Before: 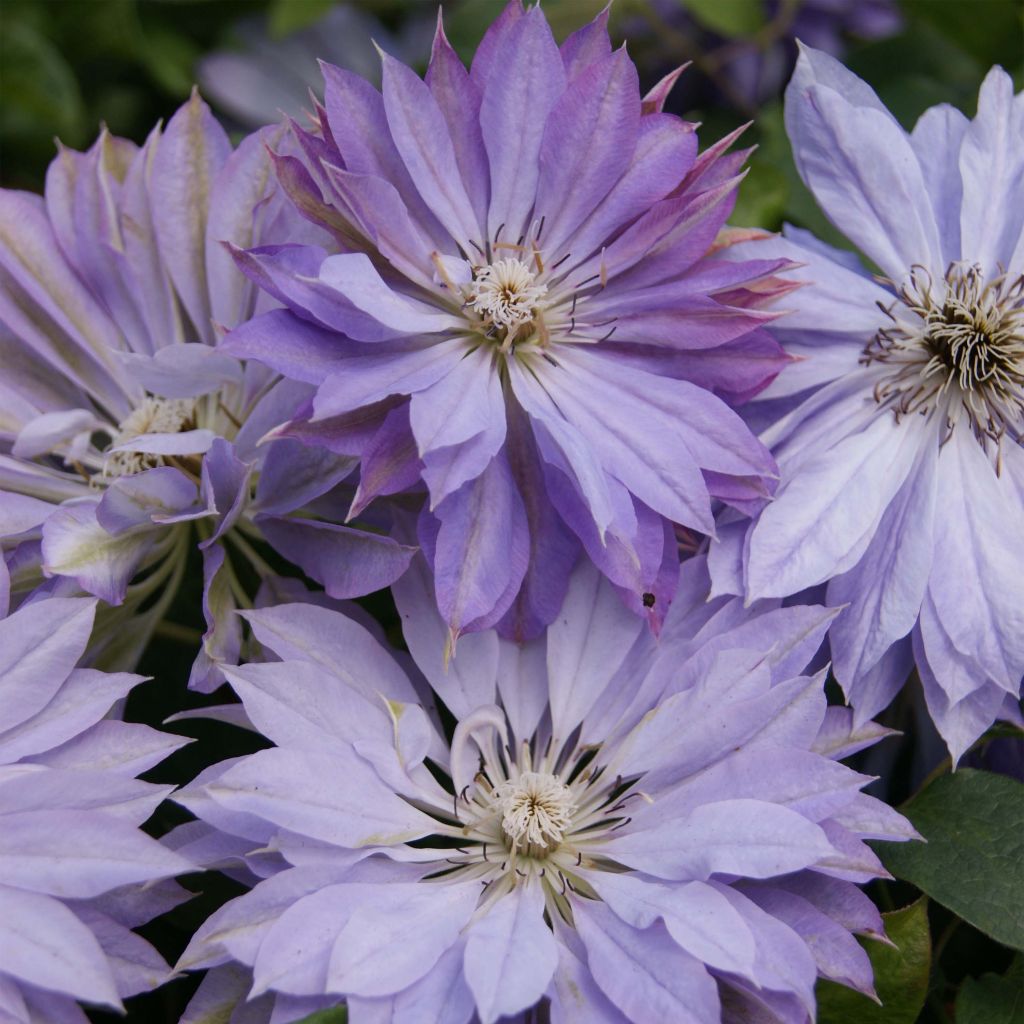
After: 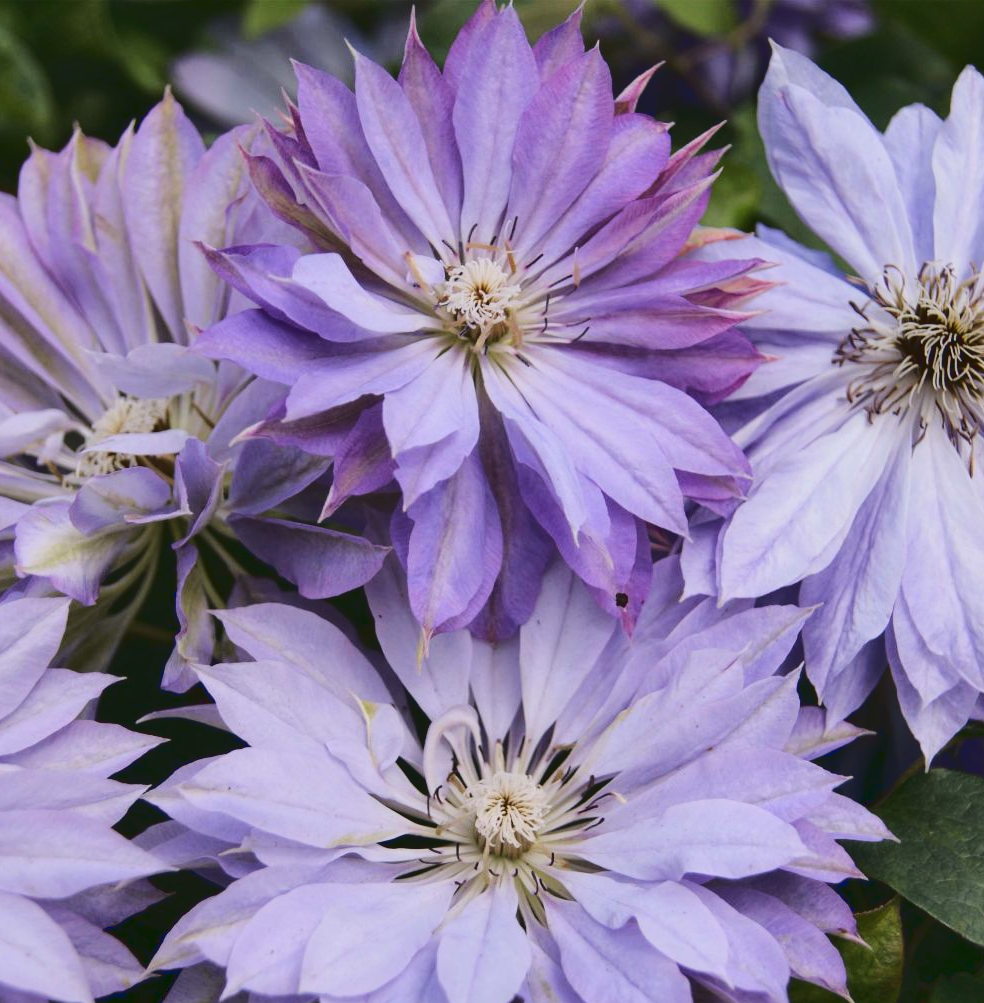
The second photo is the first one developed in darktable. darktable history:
tone curve: curves: ch0 [(0, 0) (0.003, 0.074) (0.011, 0.079) (0.025, 0.083) (0.044, 0.095) (0.069, 0.097) (0.1, 0.11) (0.136, 0.131) (0.177, 0.159) (0.224, 0.209) (0.277, 0.279) (0.335, 0.367) (0.399, 0.455) (0.468, 0.538) (0.543, 0.621) (0.623, 0.699) (0.709, 0.782) (0.801, 0.848) (0.898, 0.924) (1, 1)], color space Lab, linked channels, preserve colors none
crop and rotate: left 2.729%, right 1.086%, bottom 1.968%
shadows and highlights: soften with gaussian
